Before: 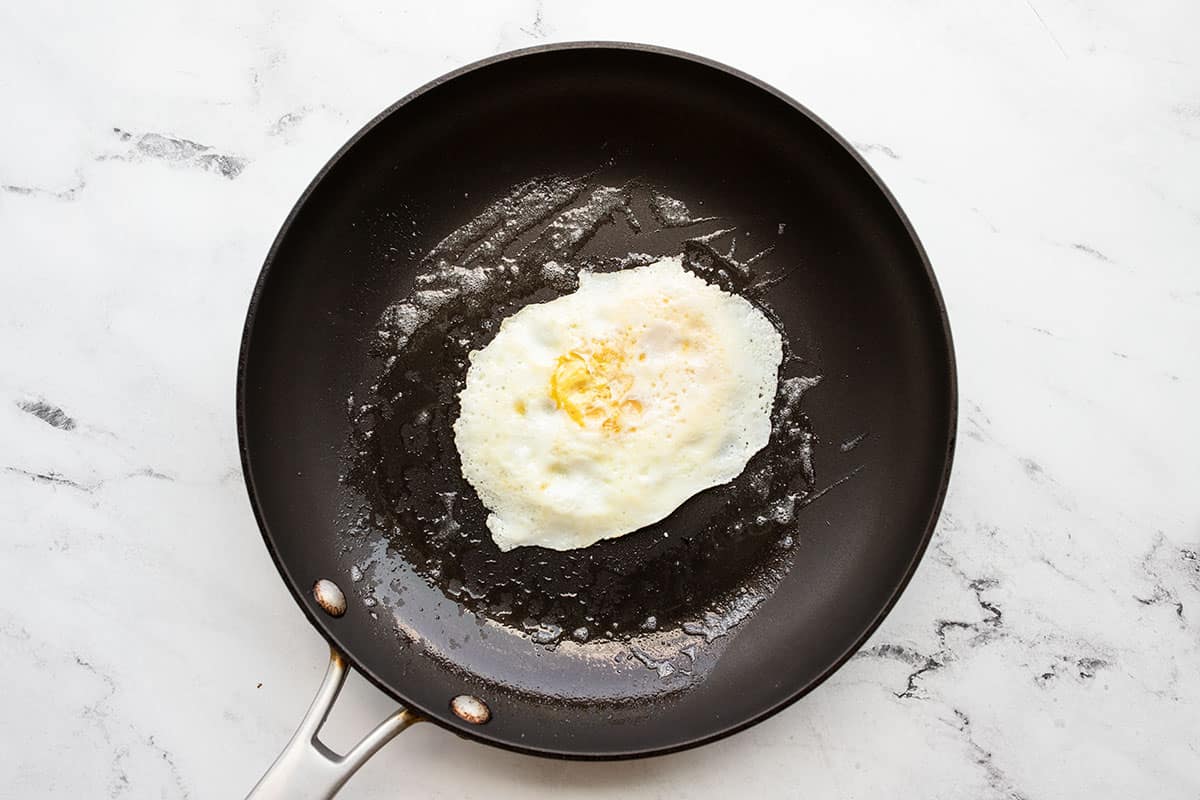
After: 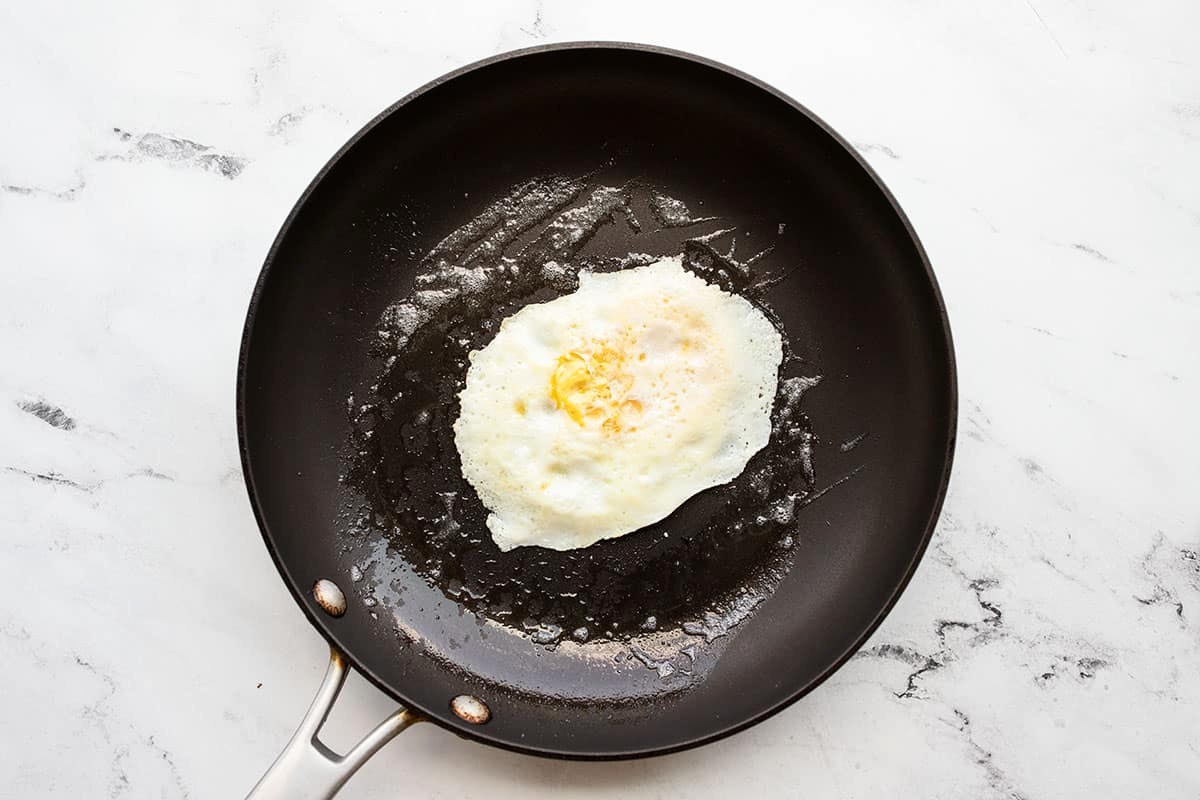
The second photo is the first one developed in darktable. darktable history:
contrast brightness saturation: contrast 0.082, saturation 0.024
